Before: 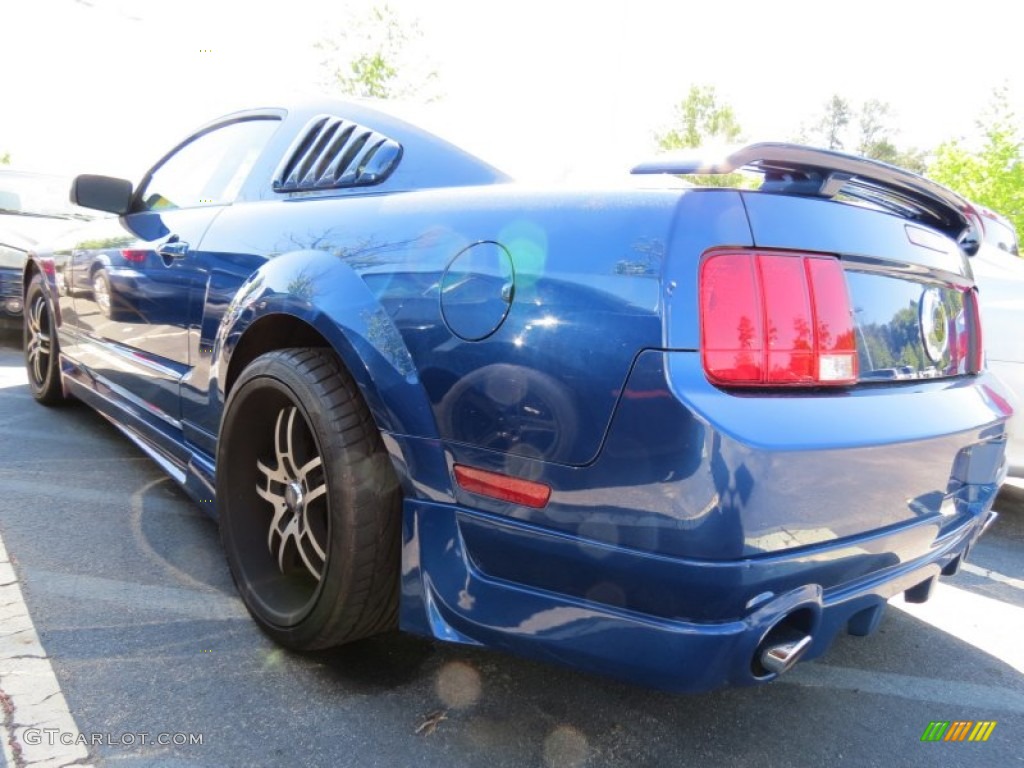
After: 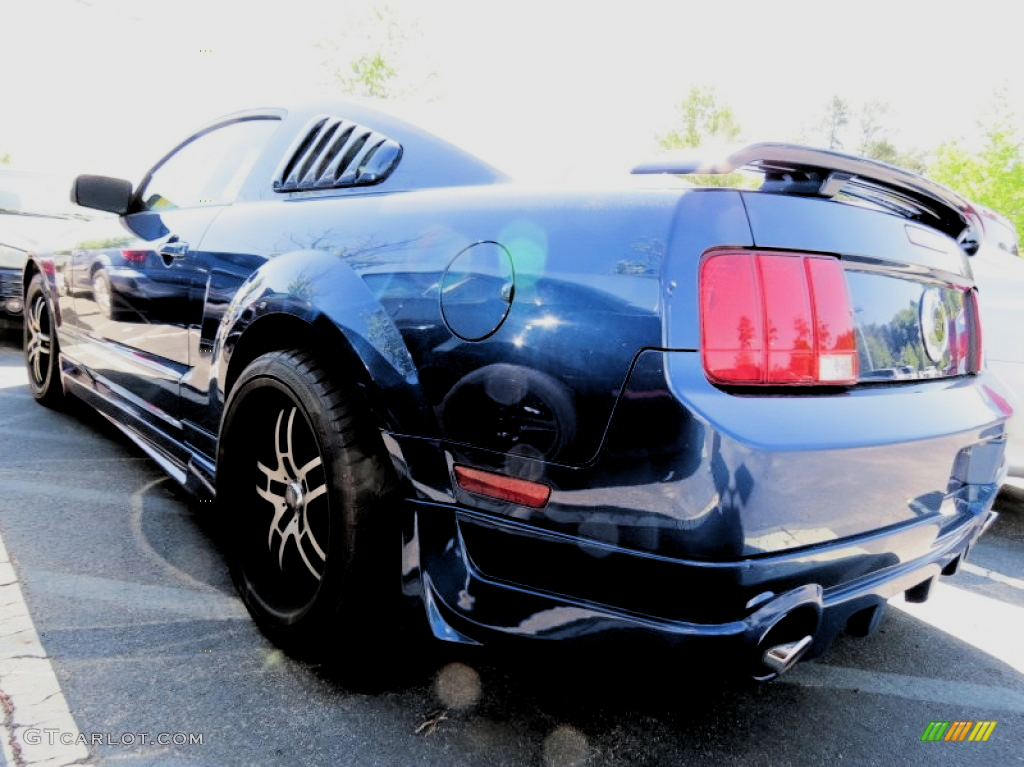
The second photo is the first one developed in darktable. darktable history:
filmic rgb: black relative exposure -7.5 EV, white relative exposure 5 EV, hardness 3.31, contrast 1.3, contrast in shadows safe
crop: bottom 0.071%
rgb levels: levels [[0.034, 0.472, 0.904], [0, 0.5, 1], [0, 0.5, 1]]
